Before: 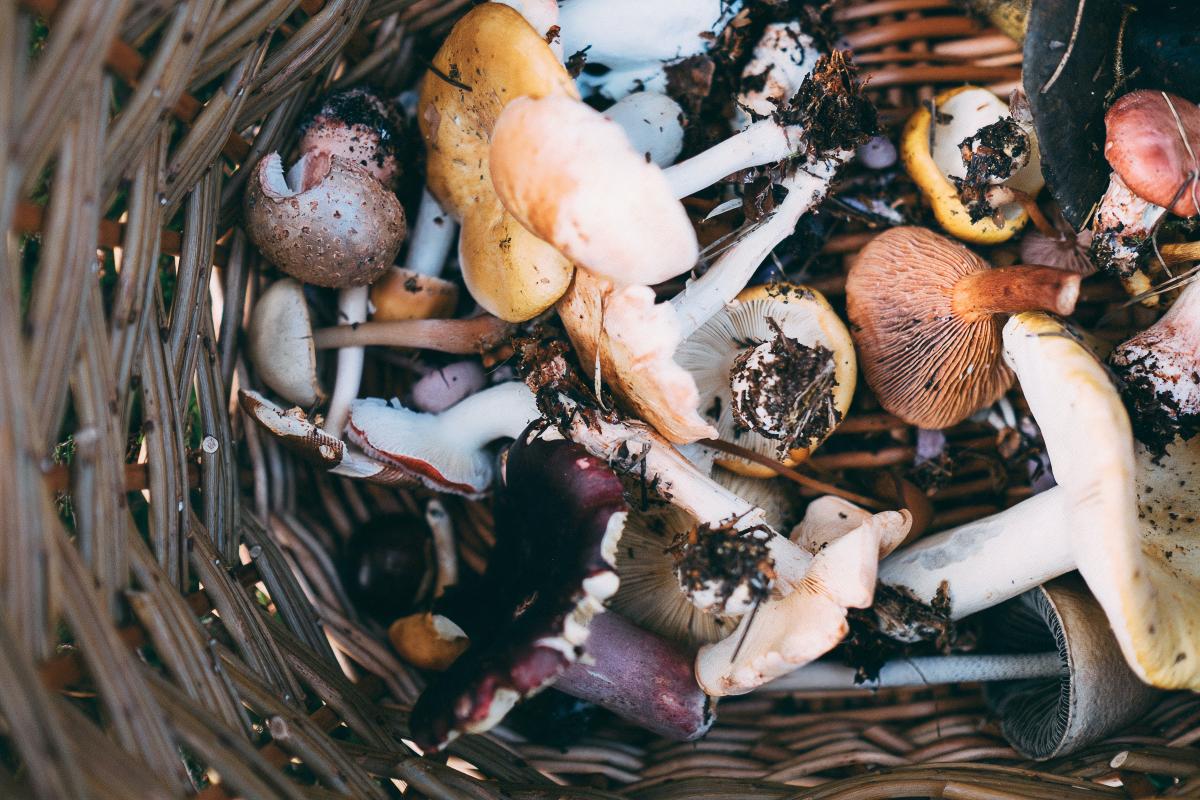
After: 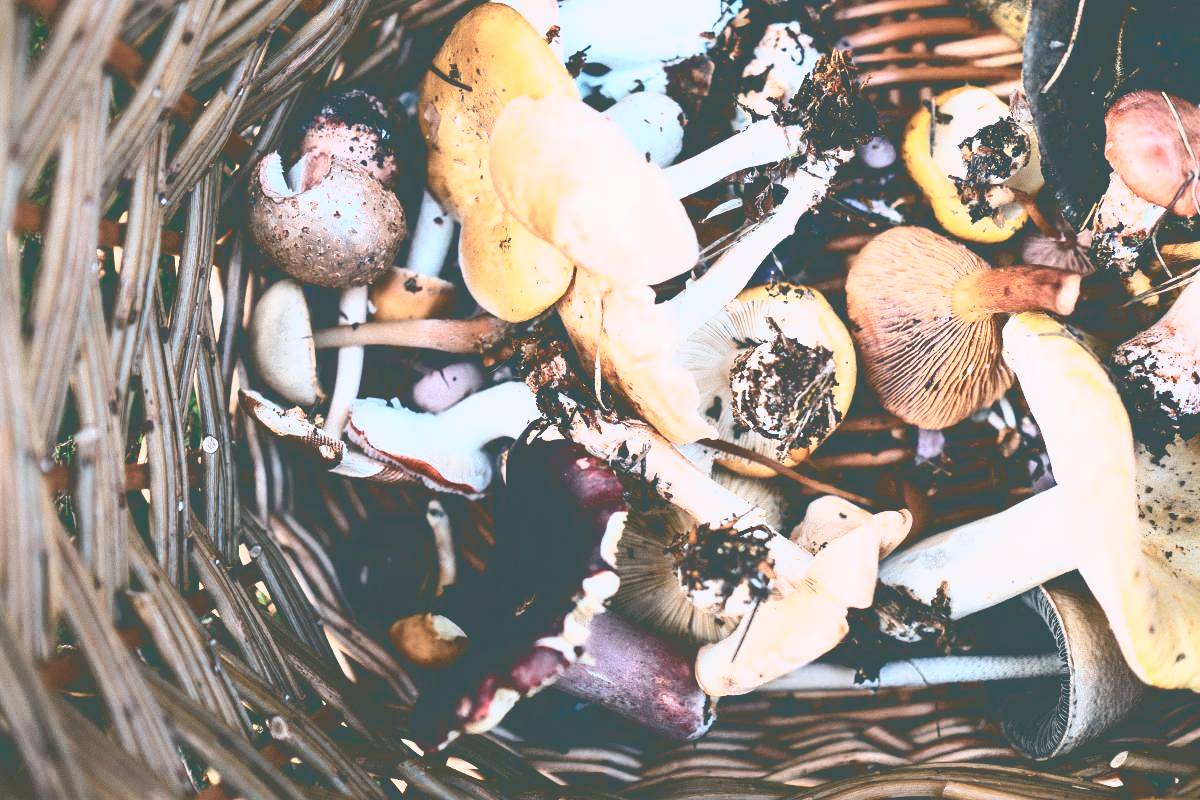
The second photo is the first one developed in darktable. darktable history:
tone curve: curves: ch0 [(0, 0) (0.003, 0.279) (0.011, 0.287) (0.025, 0.295) (0.044, 0.304) (0.069, 0.316) (0.1, 0.319) (0.136, 0.316) (0.177, 0.32) (0.224, 0.359) (0.277, 0.421) (0.335, 0.511) (0.399, 0.639) (0.468, 0.734) (0.543, 0.827) (0.623, 0.89) (0.709, 0.944) (0.801, 0.965) (0.898, 0.968) (1, 1)], color space Lab, independent channels, preserve colors none
